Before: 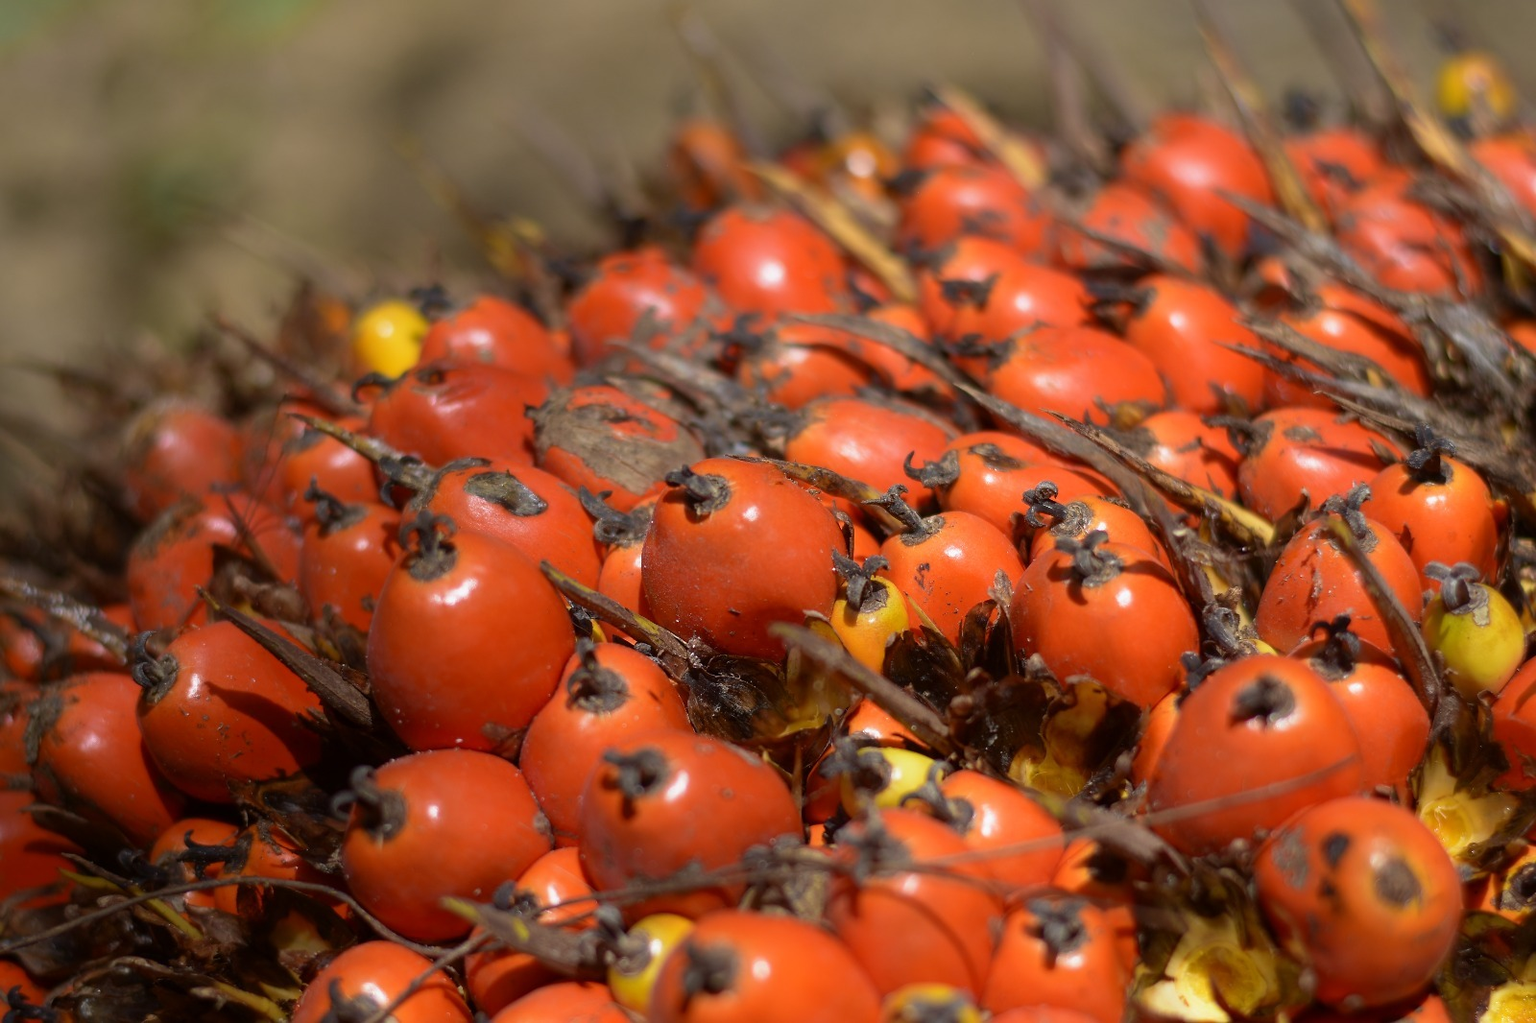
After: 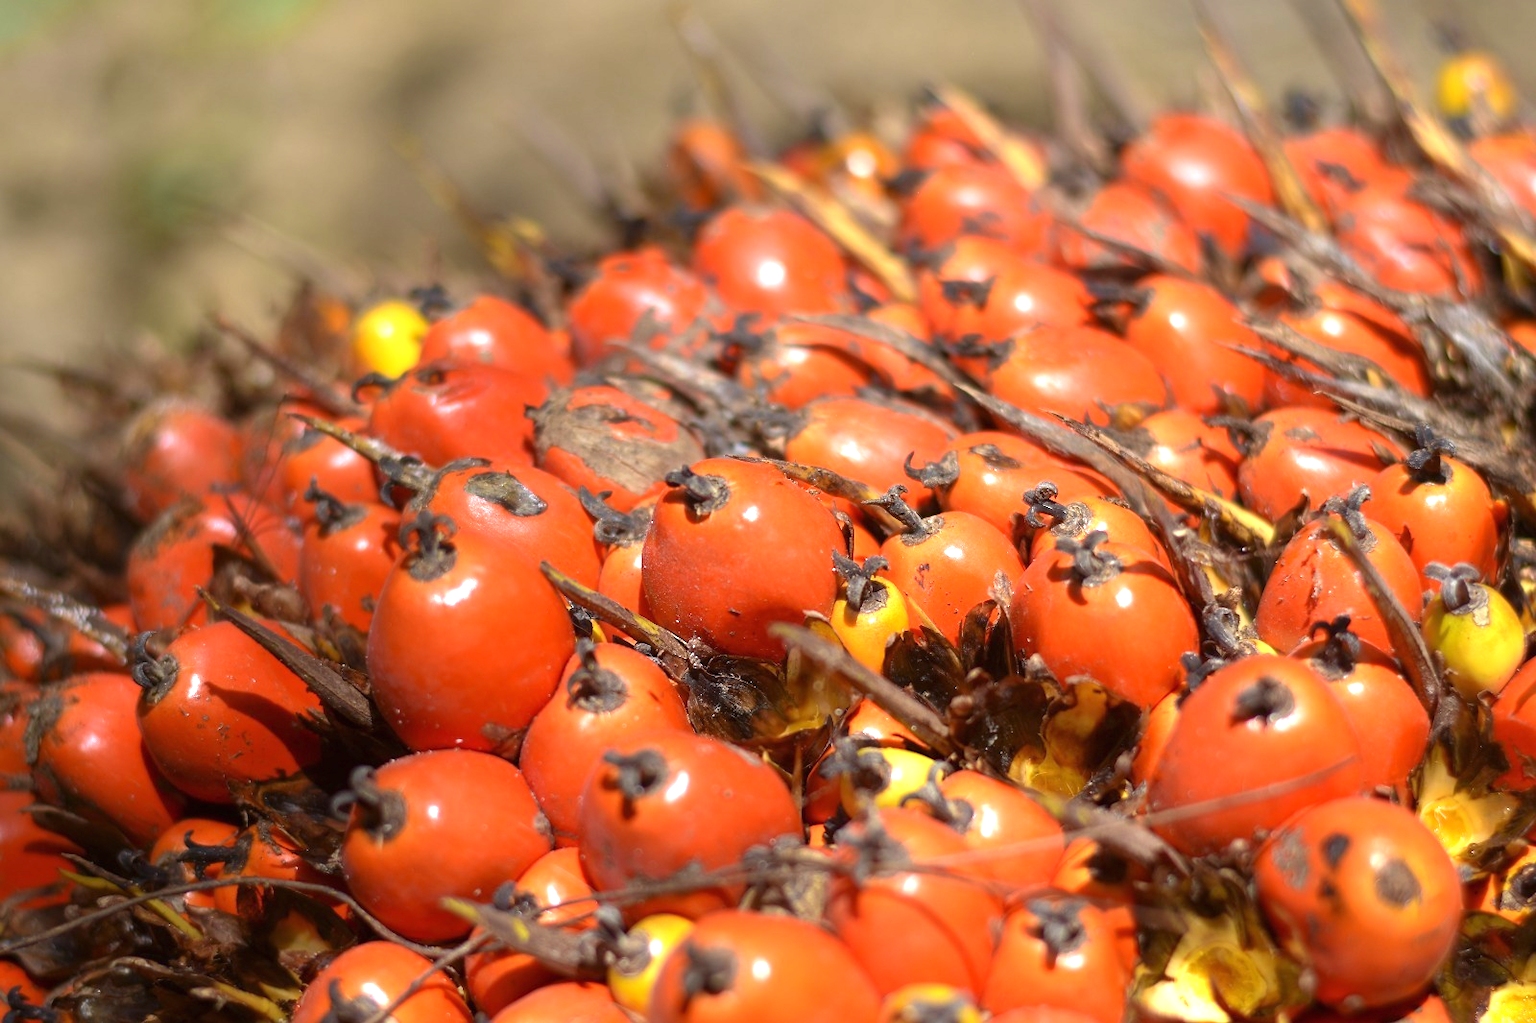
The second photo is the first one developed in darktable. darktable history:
white balance: emerald 1
exposure: black level correction 0, exposure 1 EV, compensate exposure bias true, compensate highlight preservation false
